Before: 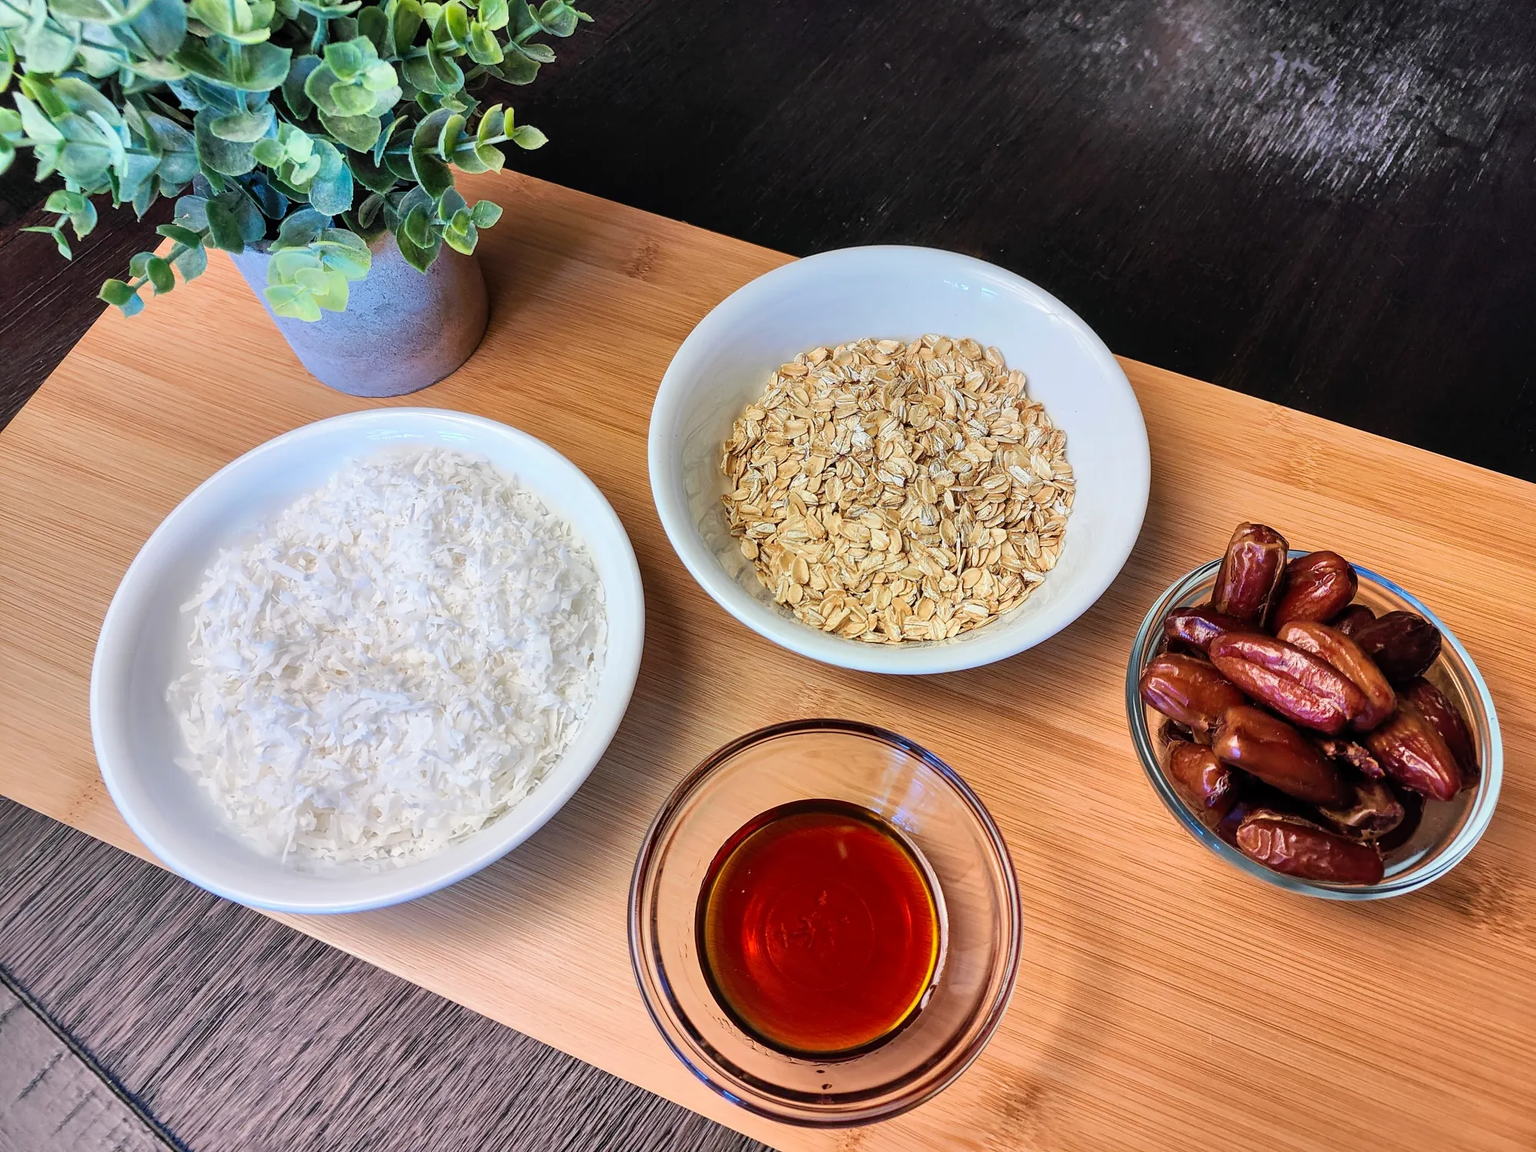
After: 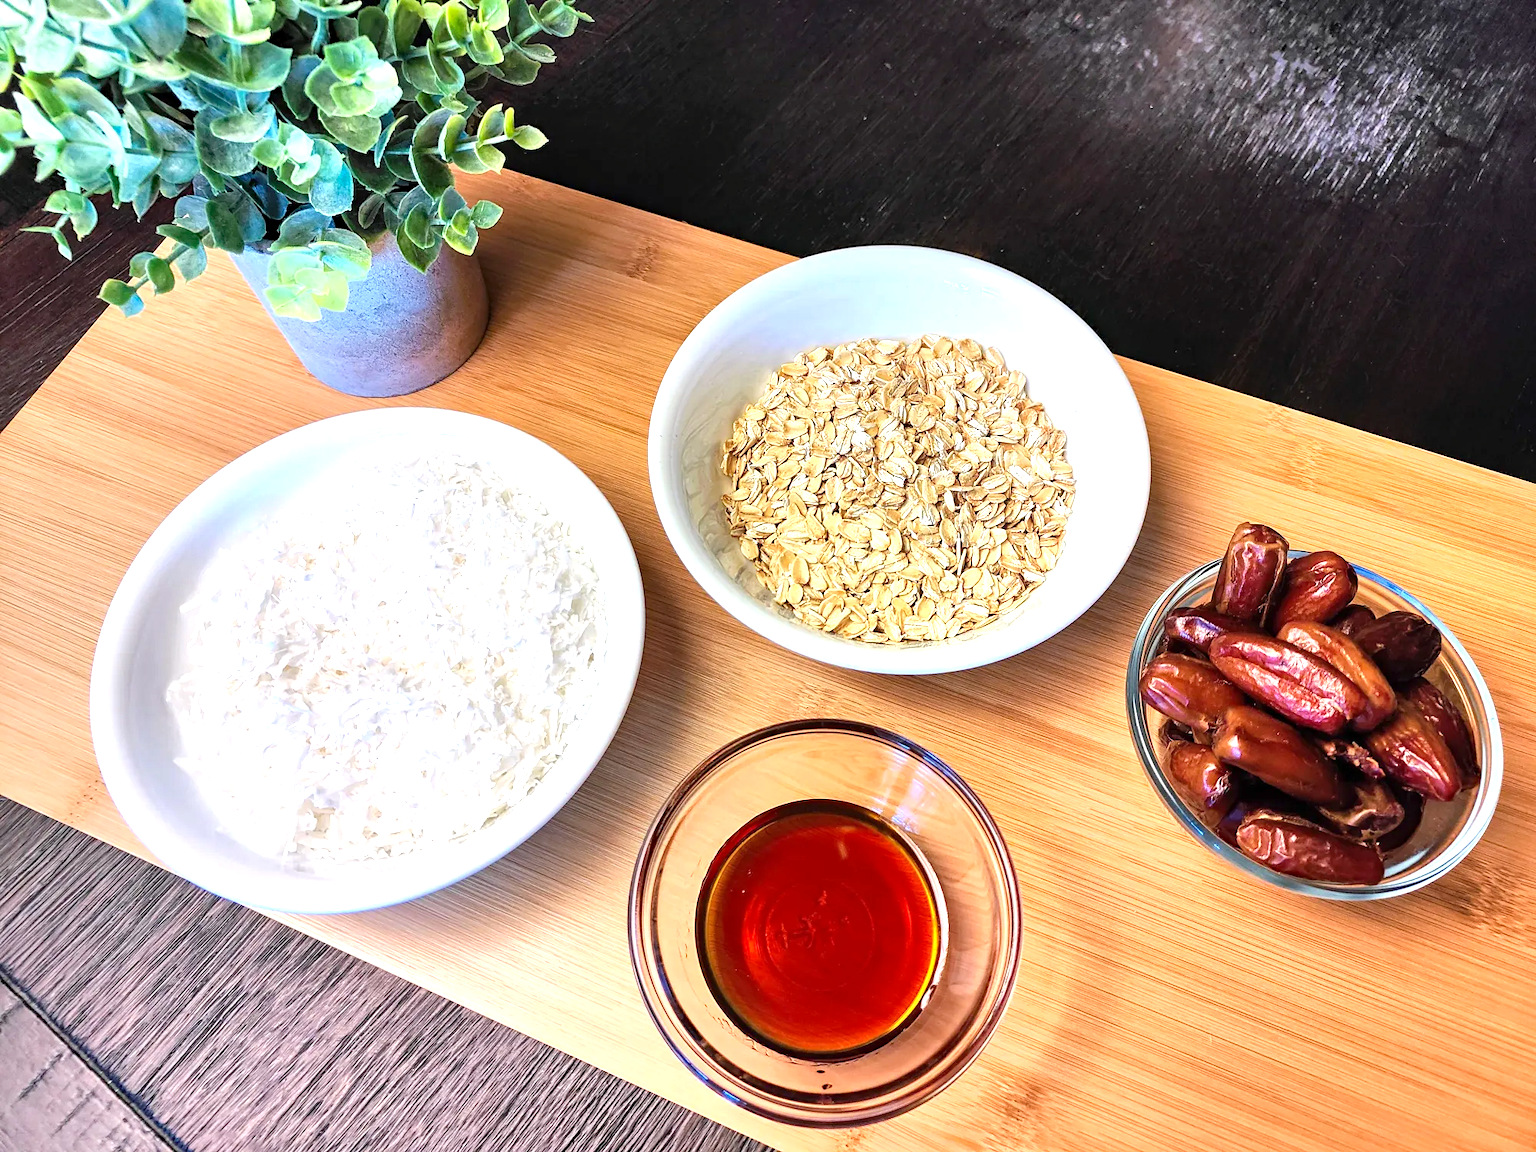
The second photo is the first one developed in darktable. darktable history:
exposure: black level correction 0, exposure 0.877 EV, compensate exposure bias true, compensate highlight preservation false
rotate and perspective: automatic cropping off
haze removal: compatibility mode true, adaptive false
